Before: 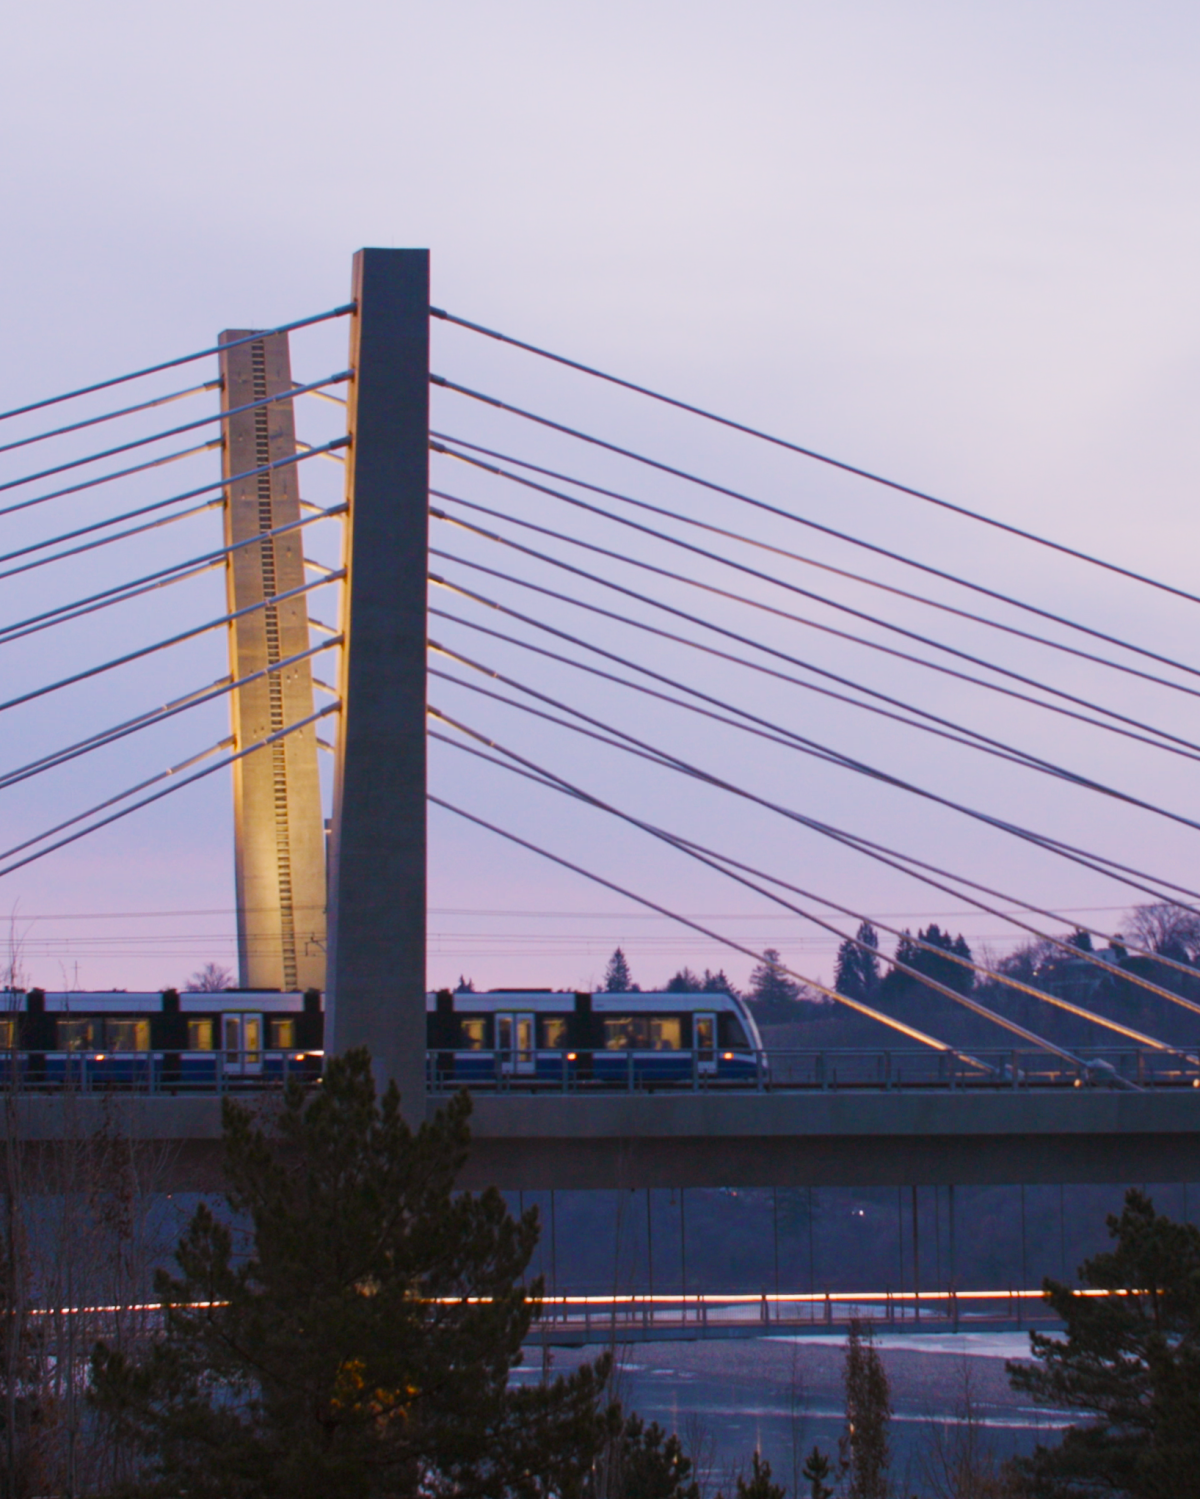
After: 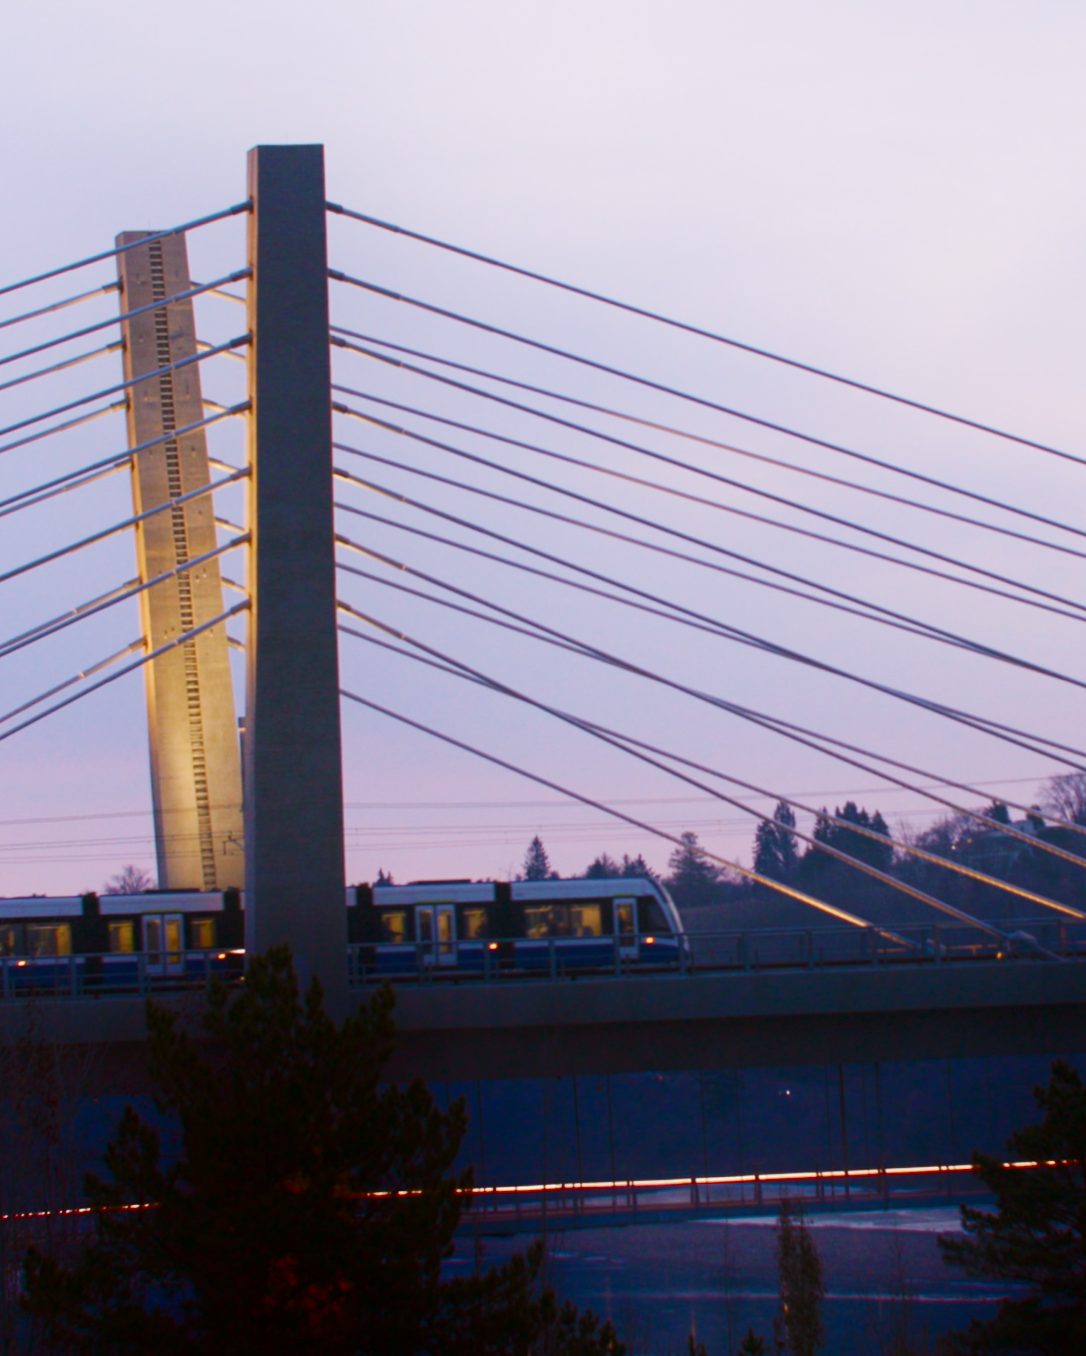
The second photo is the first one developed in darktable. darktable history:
color balance rgb: linear chroma grading › global chroma 1.5%, linear chroma grading › mid-tones -1%, perceptual saturation grading › global saturation -3%, perceptual saturation grading › shadows -2%
white balance: emerald 1
shadows and highlights: shadows -70, highlights 35, soften with gaussian
crop and rotate: angle 1.96°, left 5.673%, top 5.673%
